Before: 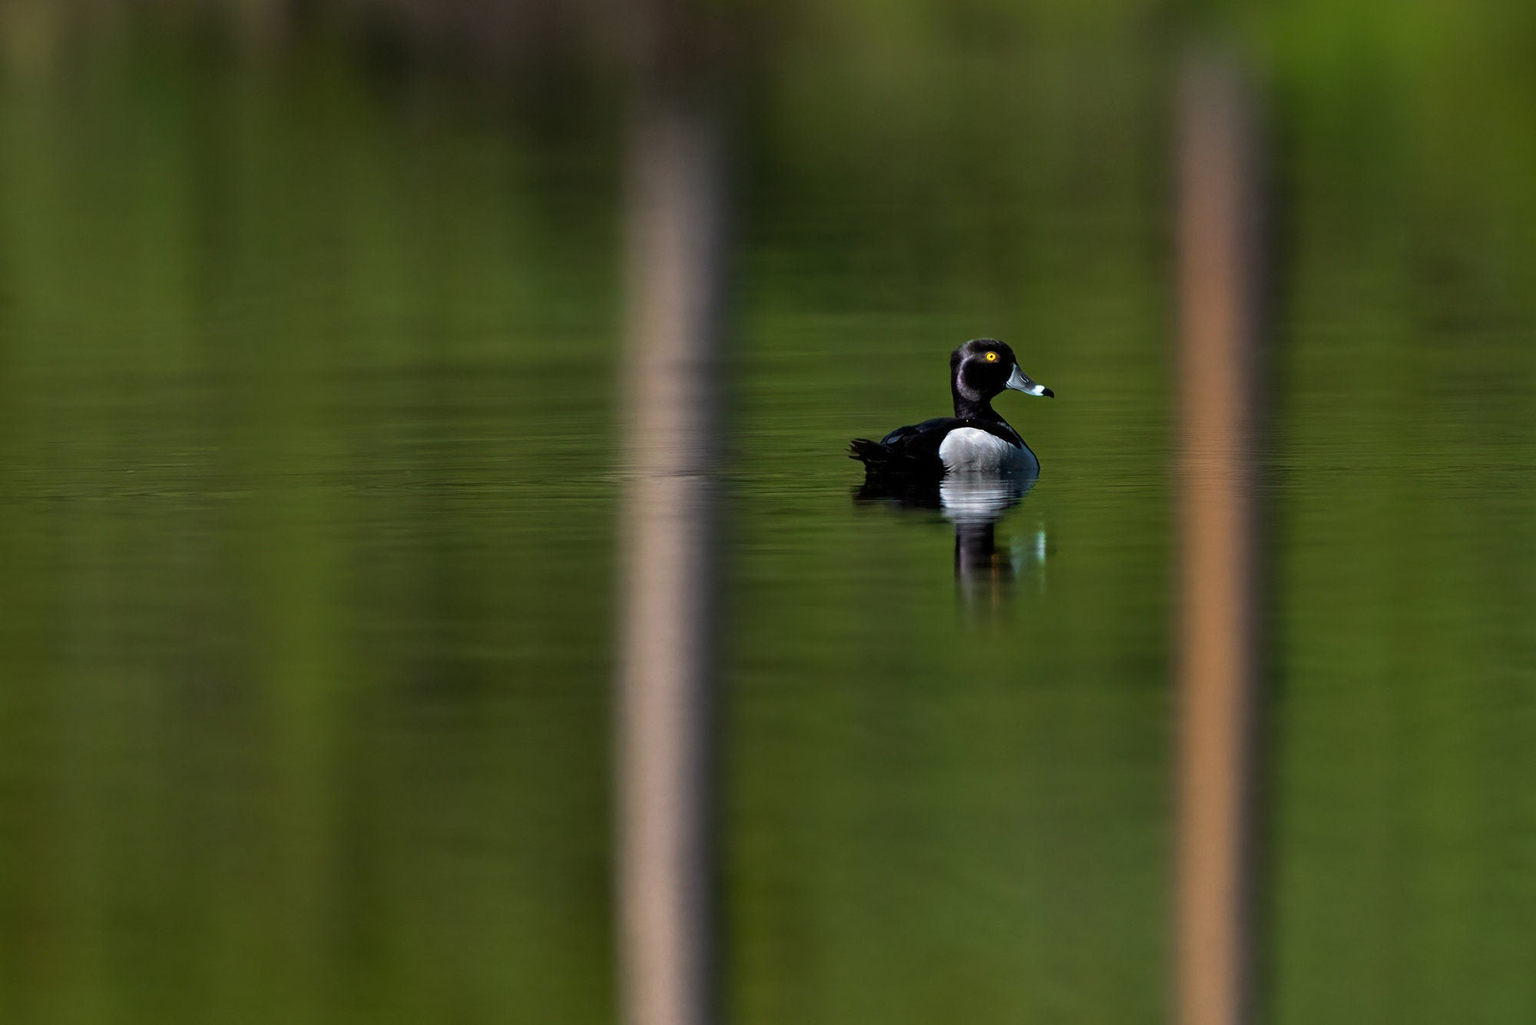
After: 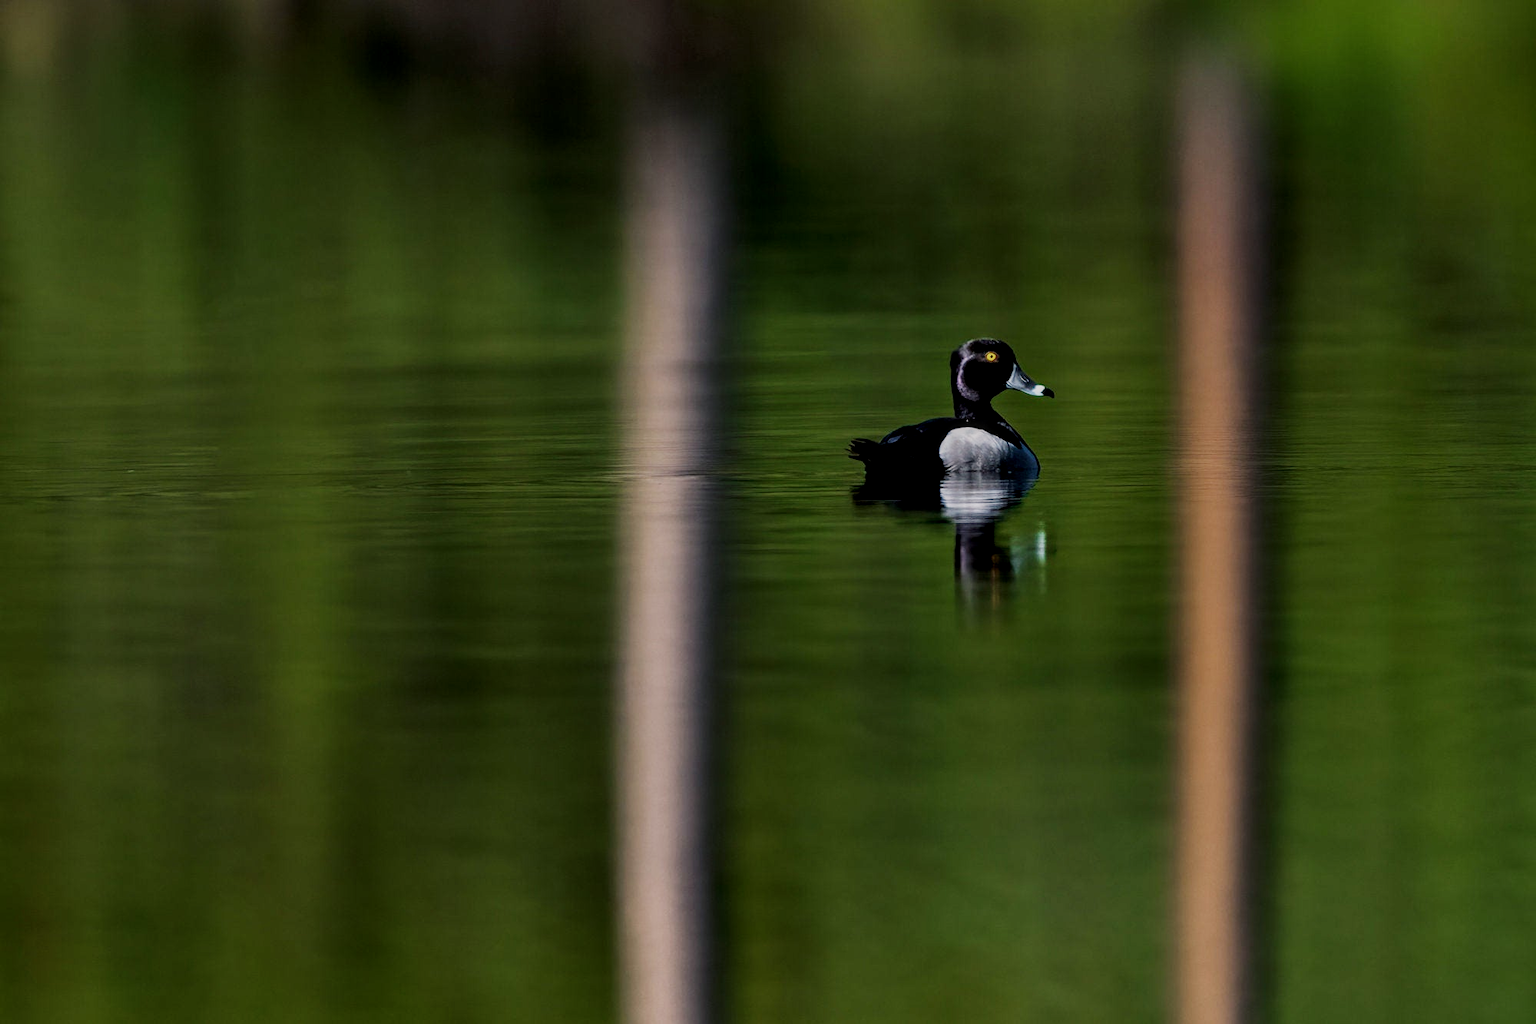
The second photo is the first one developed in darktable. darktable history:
sigmoid: skew -0.2, preserve hue 0%, red attenuation 0.1, red rotation 0.035, green attenuation 0.1, green rotation -0.017, blue attenuation 0.15, blue rotation -0.052, base primaries Rec2020
local contrast: on, module defaults
color balance rgb: shadows lift › chroma 1.41%, shadows lift › hue 260°, power › chroma 0.5%, power › hue 260°, highlights gain › chroma 1%, highlights gain › hue 27°, saturation formula JzAzBz (2021)
